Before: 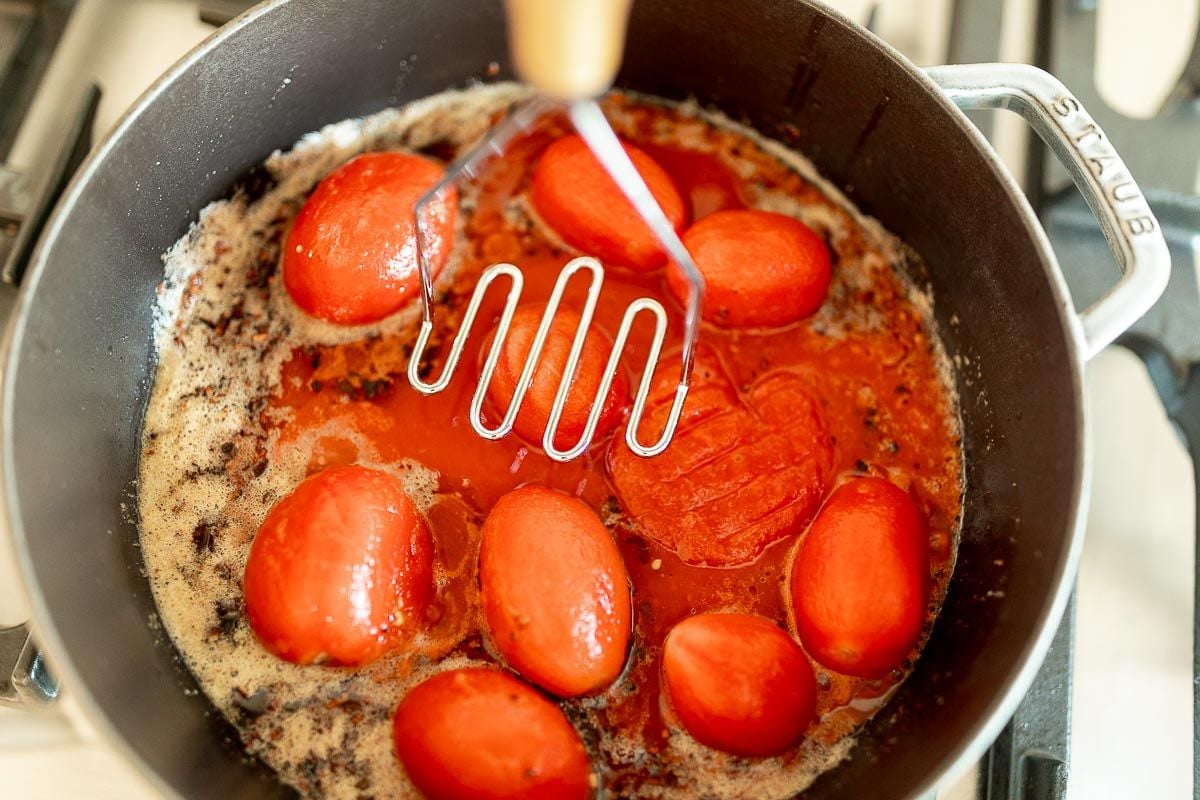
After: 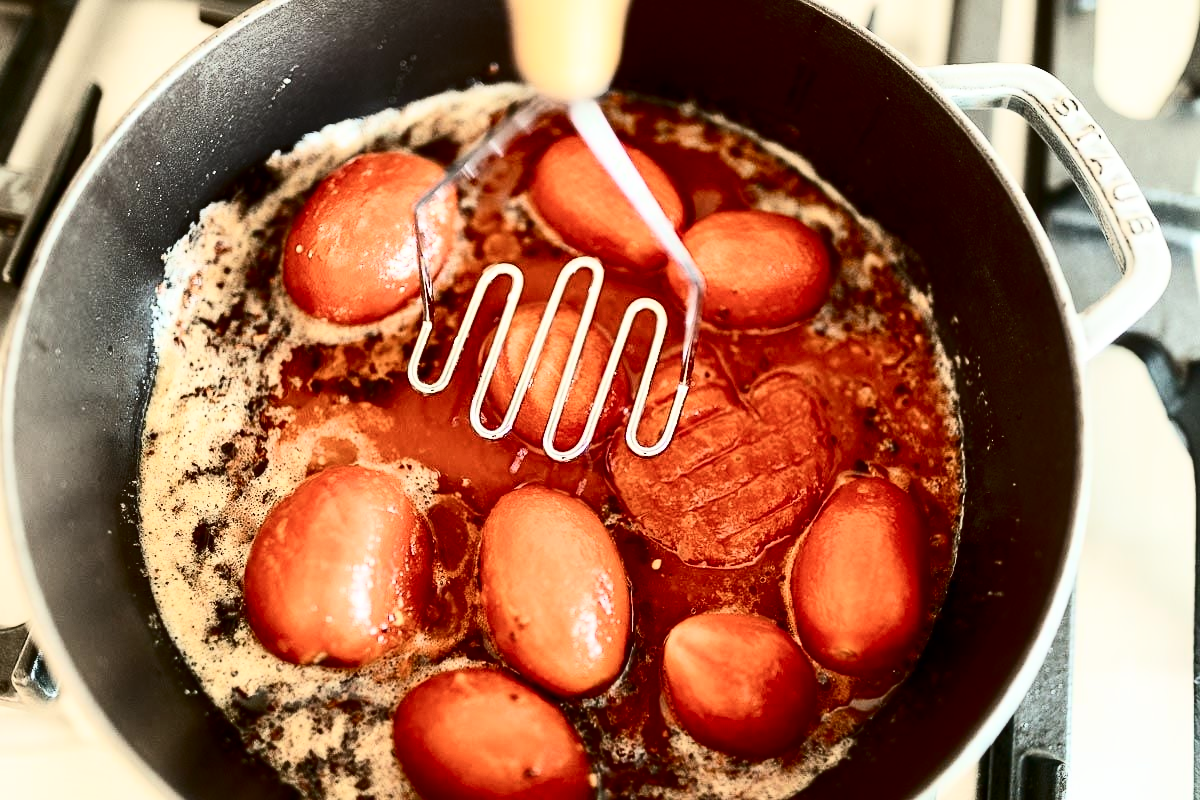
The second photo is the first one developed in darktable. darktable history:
contrast brightness saturation: contrast 0.513, saturation -0.086
